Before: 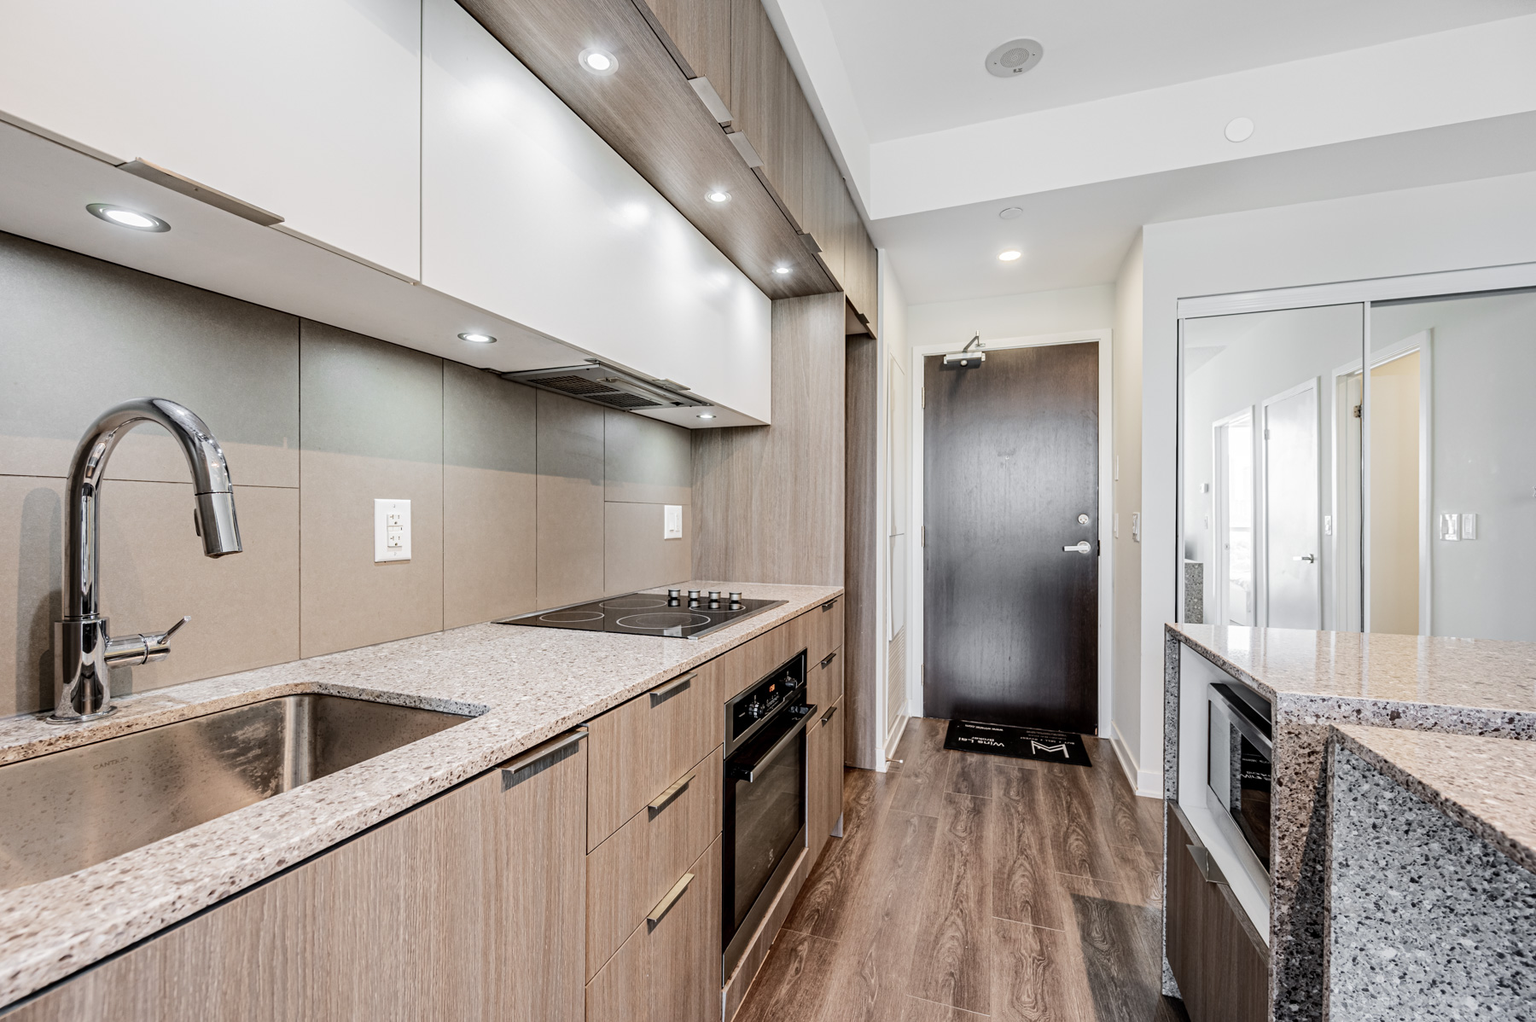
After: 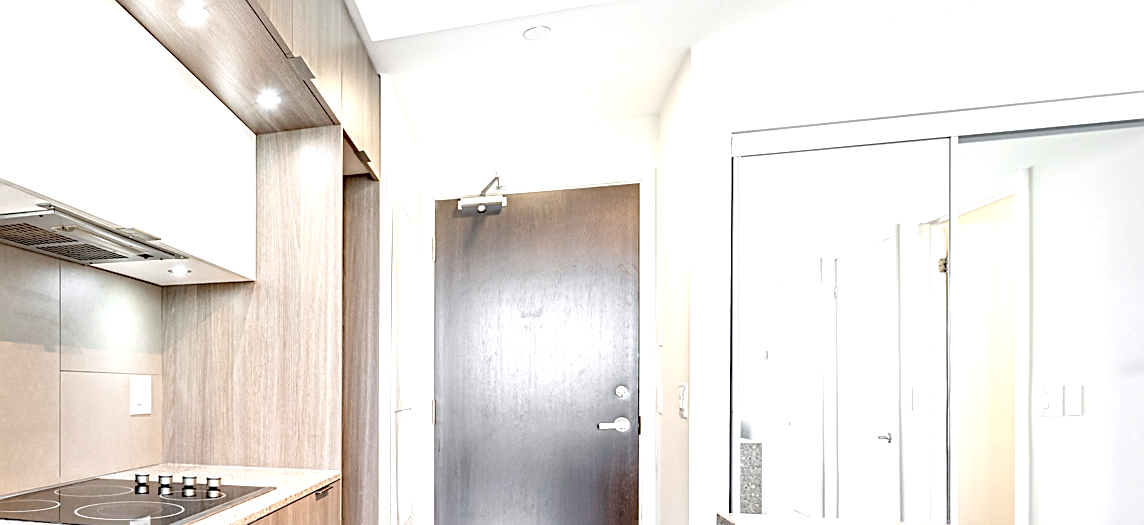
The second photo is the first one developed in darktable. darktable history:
sharpen: on, module defaults
exposure: exposure 1 EV, compensate highlight preservation false
tone curve: curves: ch0 [(0, 0) (0.004, 0.008) (0.077, 0.156) (0.169, 0.29) (0.774, 0.774) (1, 1)], color space Lab, linked channels, preserve colors none
crop: left 36.033%, top 18.147%, right 0.377%, bottom 38.027%
